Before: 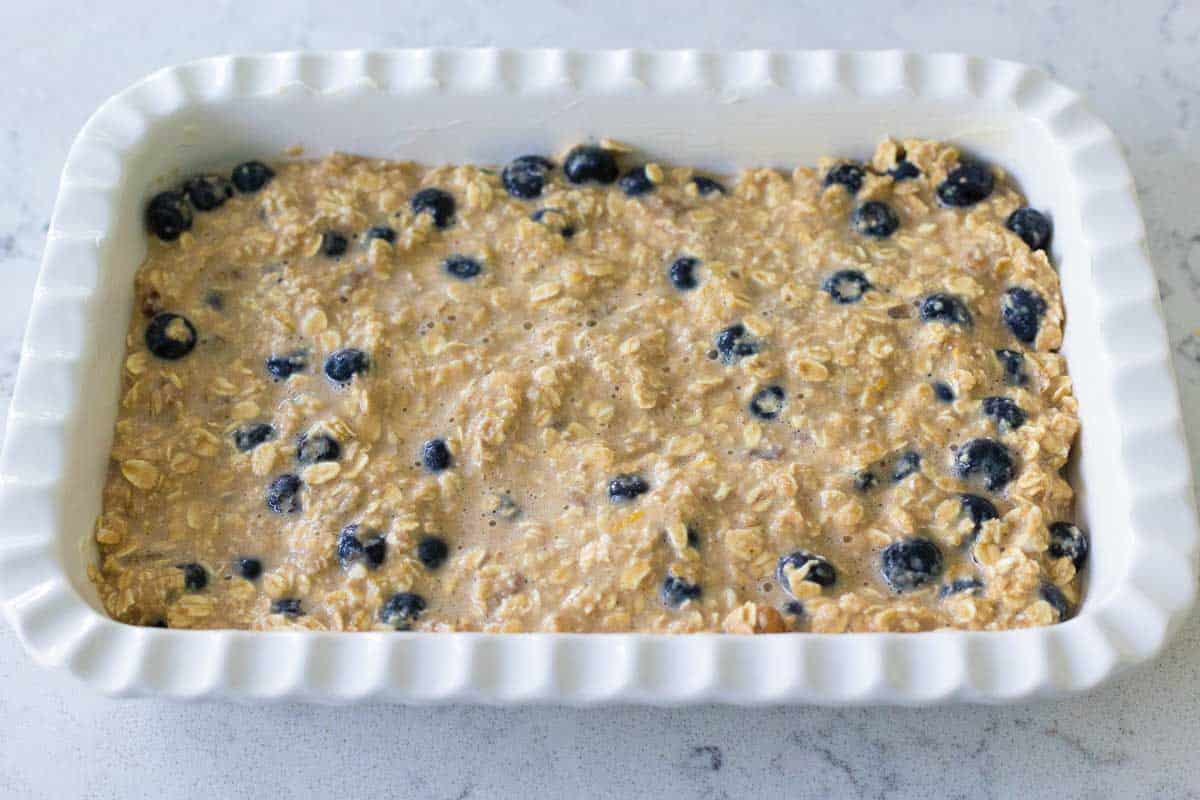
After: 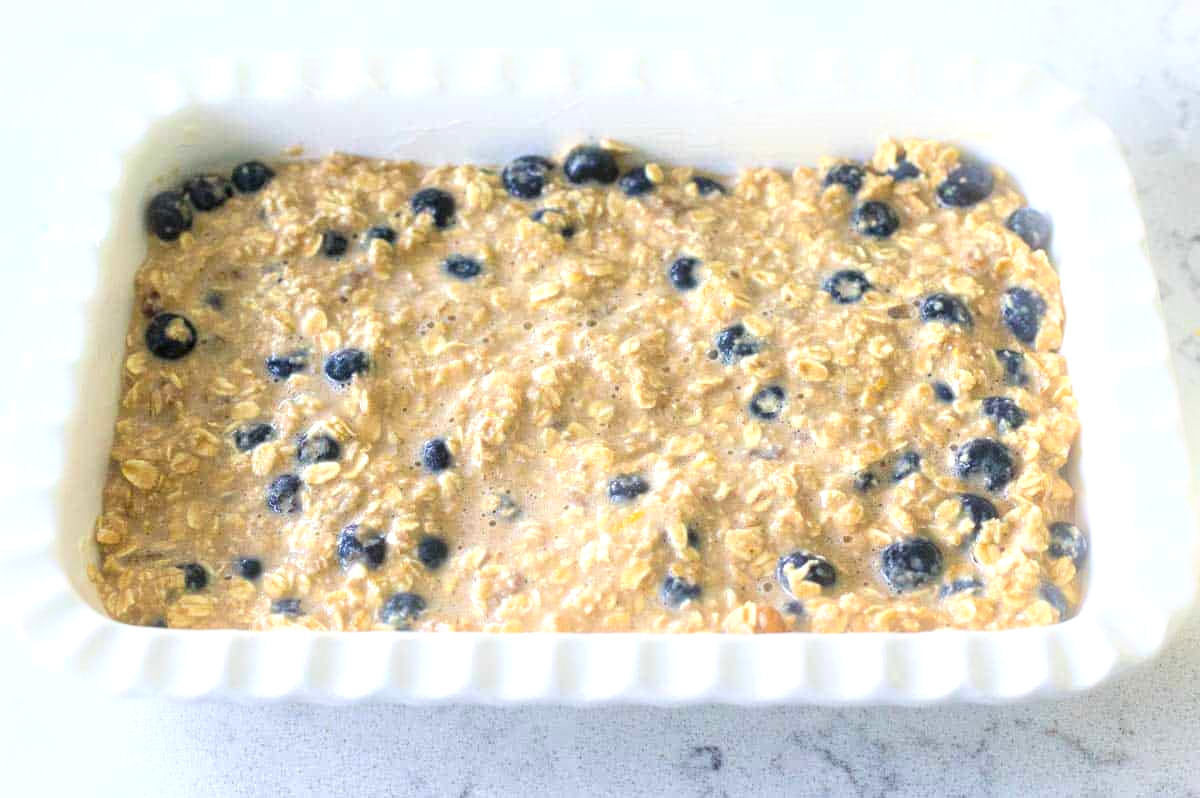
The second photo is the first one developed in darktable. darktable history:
crop: top 0.05%, bottom 0.098%
bloom: size 9%, threshold 100%, strength 7%
exposure: black level correction 0, exposure 0.6 EV, compensate highlight preservation false
local contrast: highlights 100%, shadows 100%, detail 120%, midtone range 0.2
